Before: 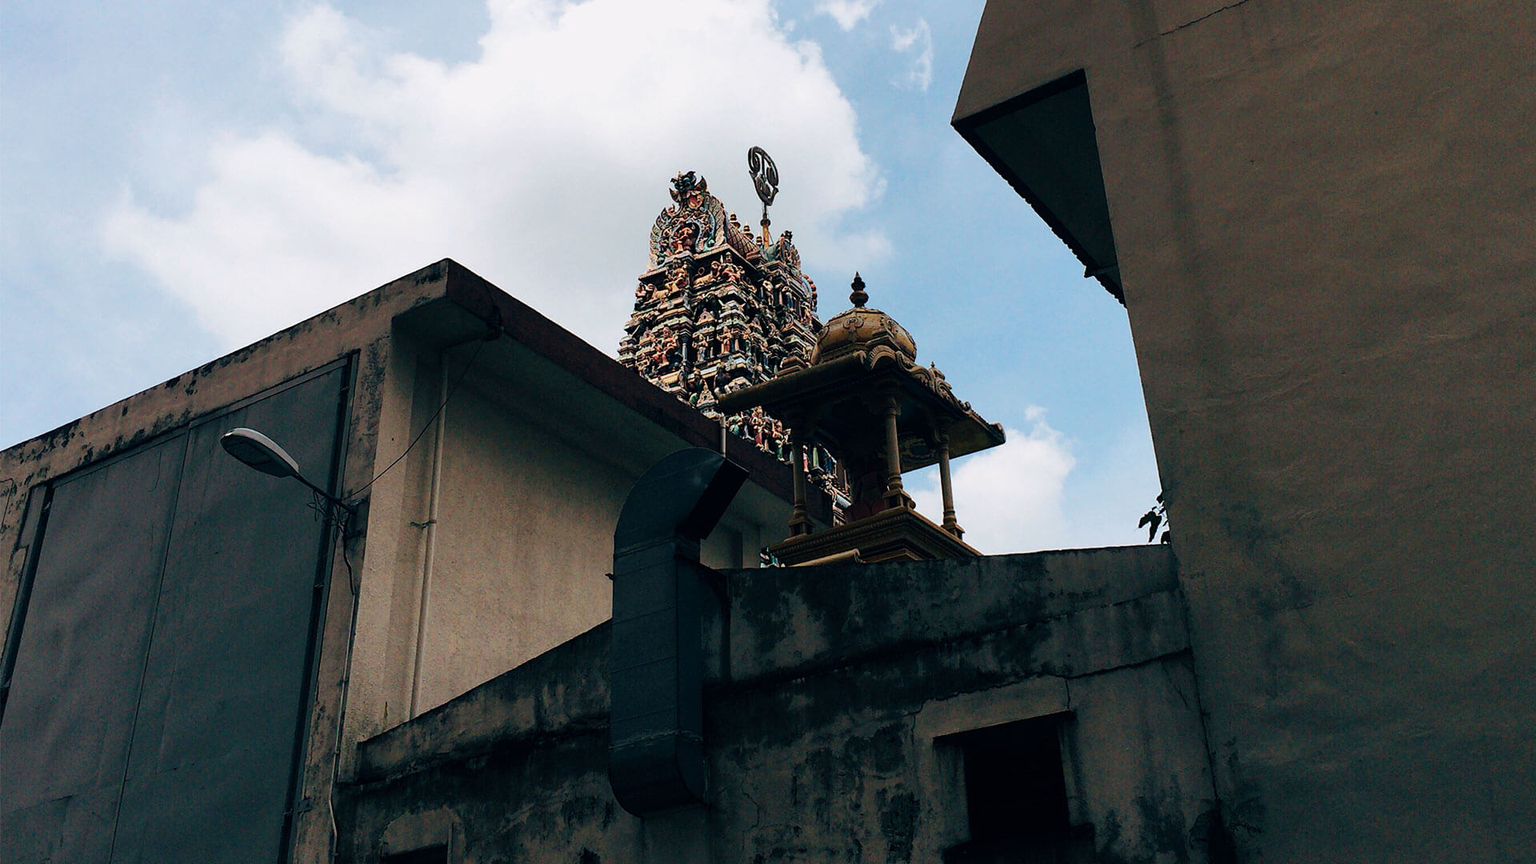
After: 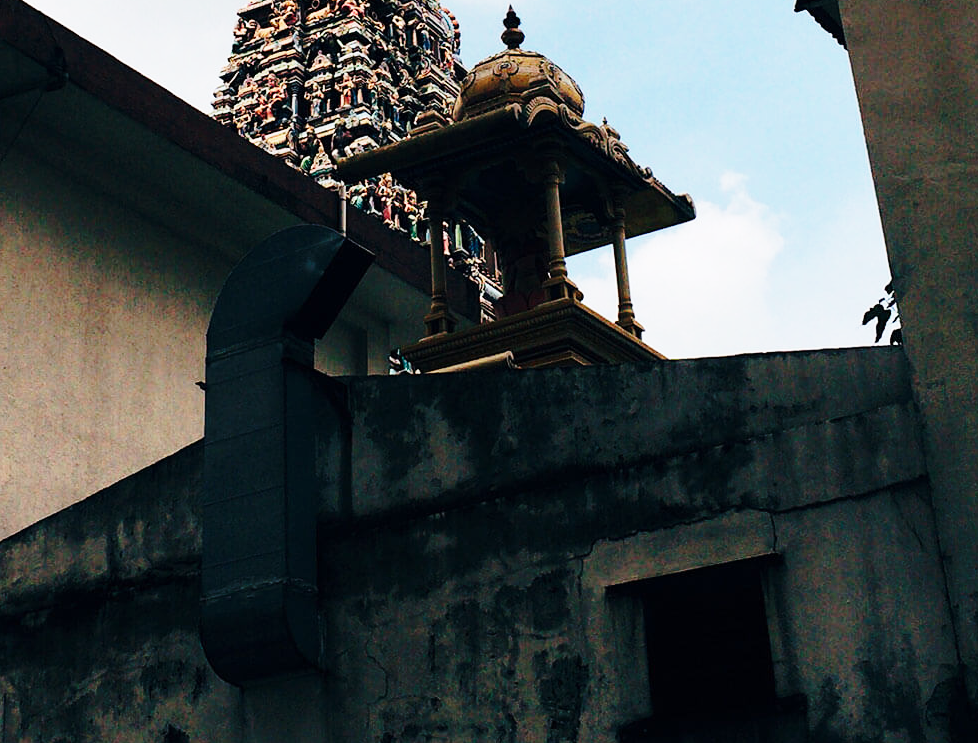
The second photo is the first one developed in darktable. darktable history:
base curve: curves: ch0 [(0, 0) (0.028, 0.03) (0.121, 0.232) (0.46, 0.748) (0.859, 0.968) (1, 1)], preserve colors none
crop and rotate: left 29.237%, top 31.152%, right 19.807%
